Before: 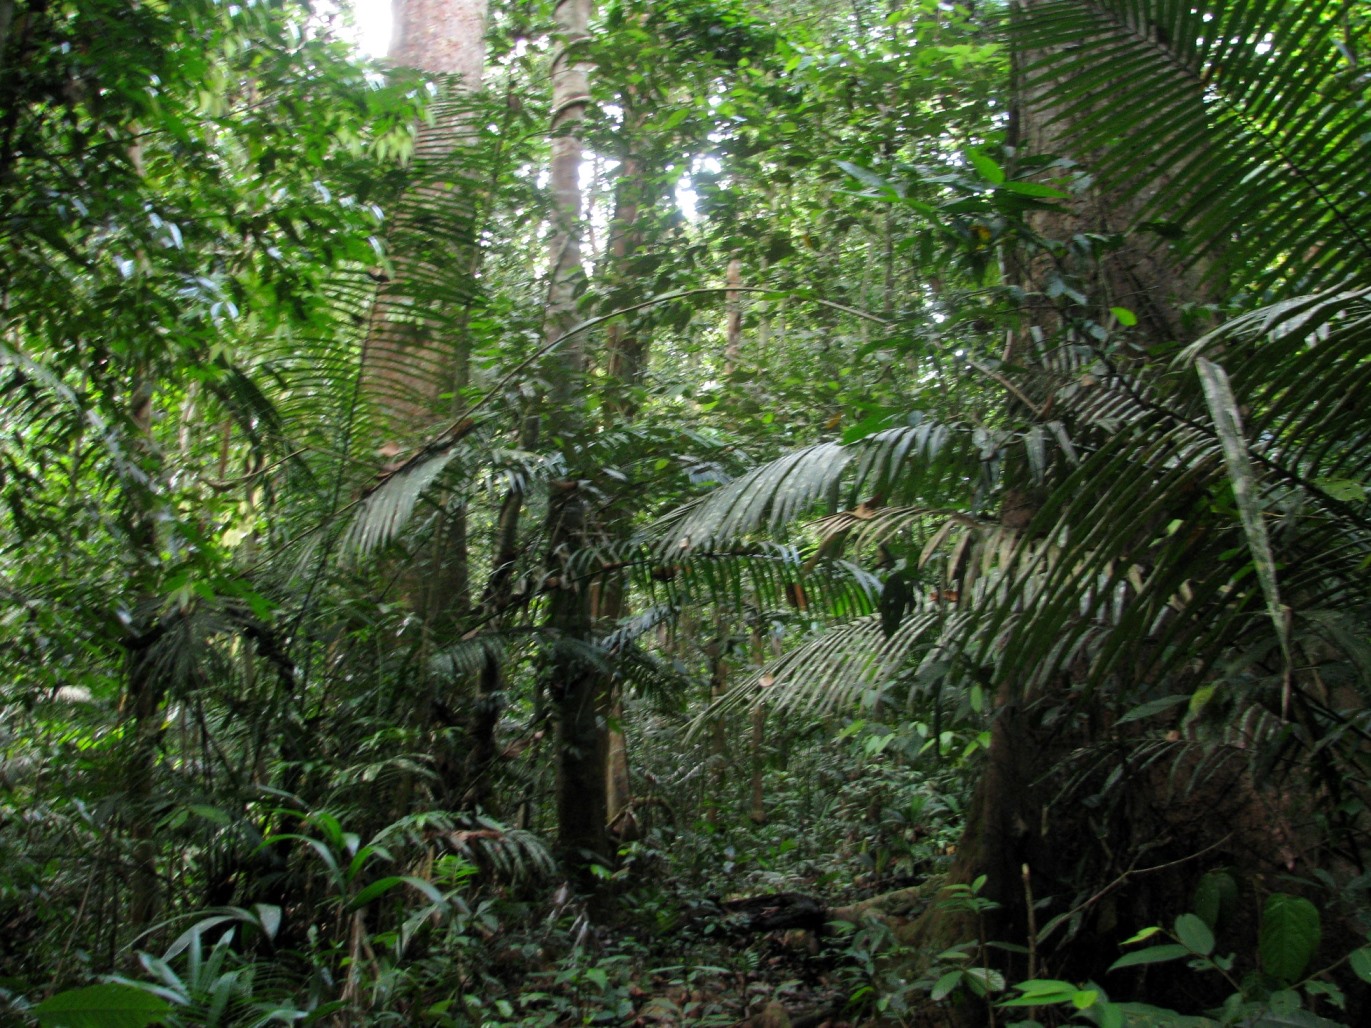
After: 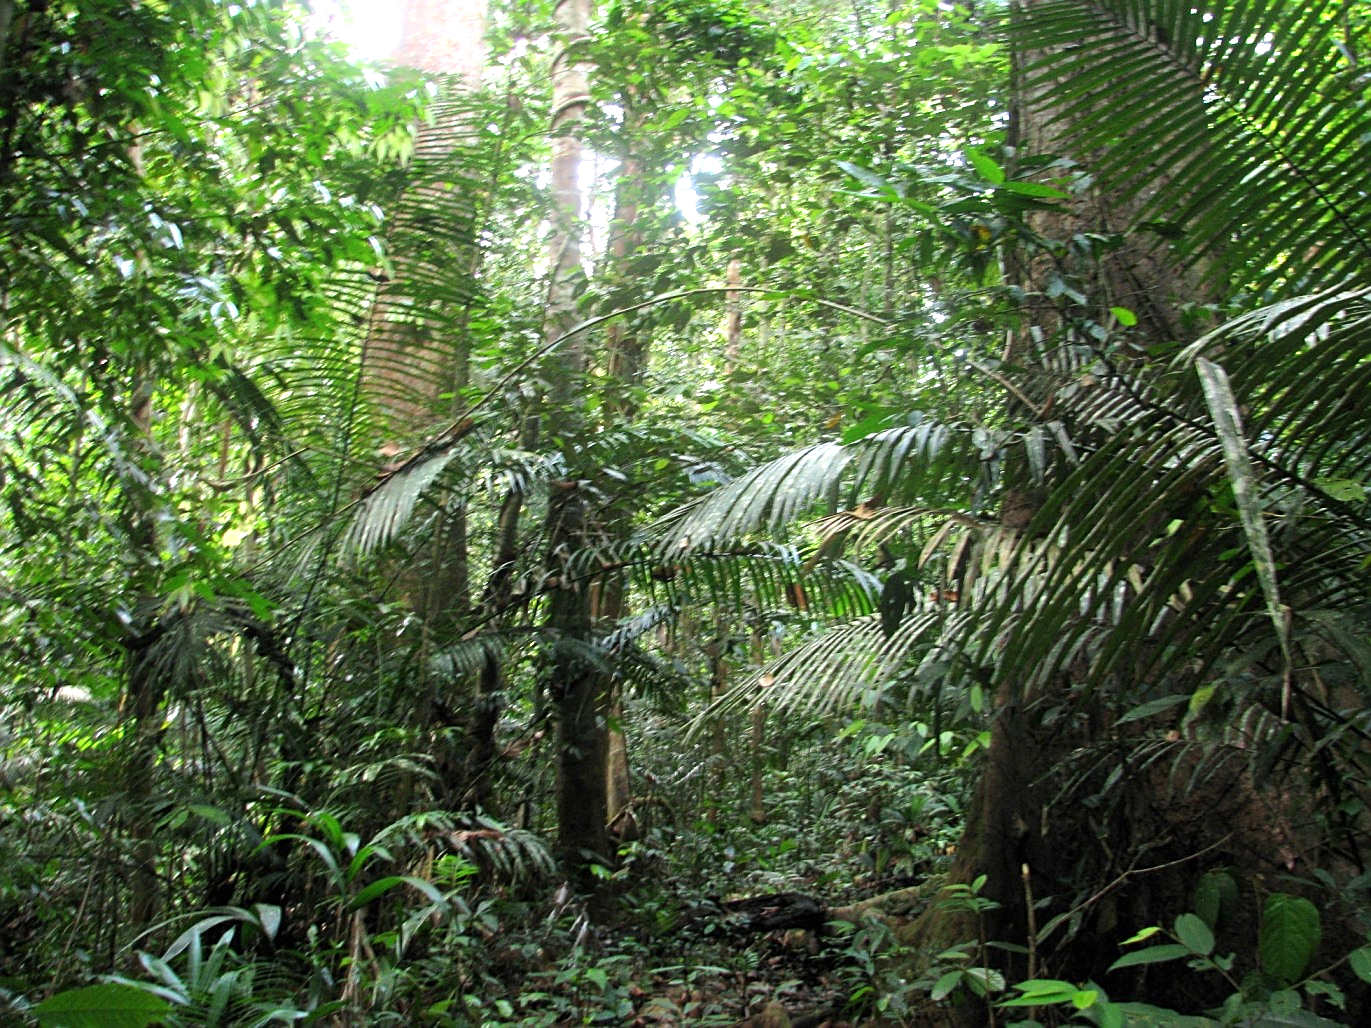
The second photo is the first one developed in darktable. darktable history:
sharpen: on, module defaults
bloom: size 9%, threshold 100%, strength 7%
exposure: black level correction 0, exposure 0.7 EV, compensate exposure bias true, compensate highlight preservation false
